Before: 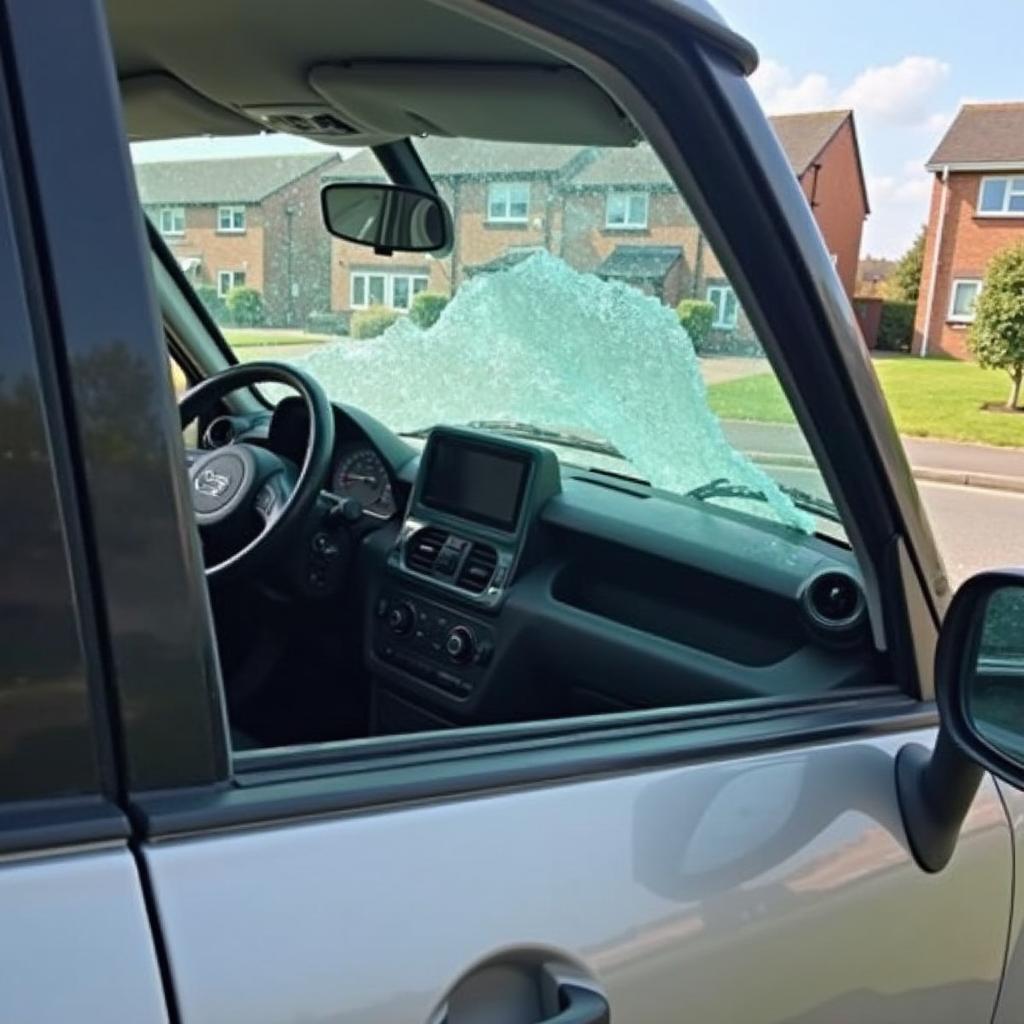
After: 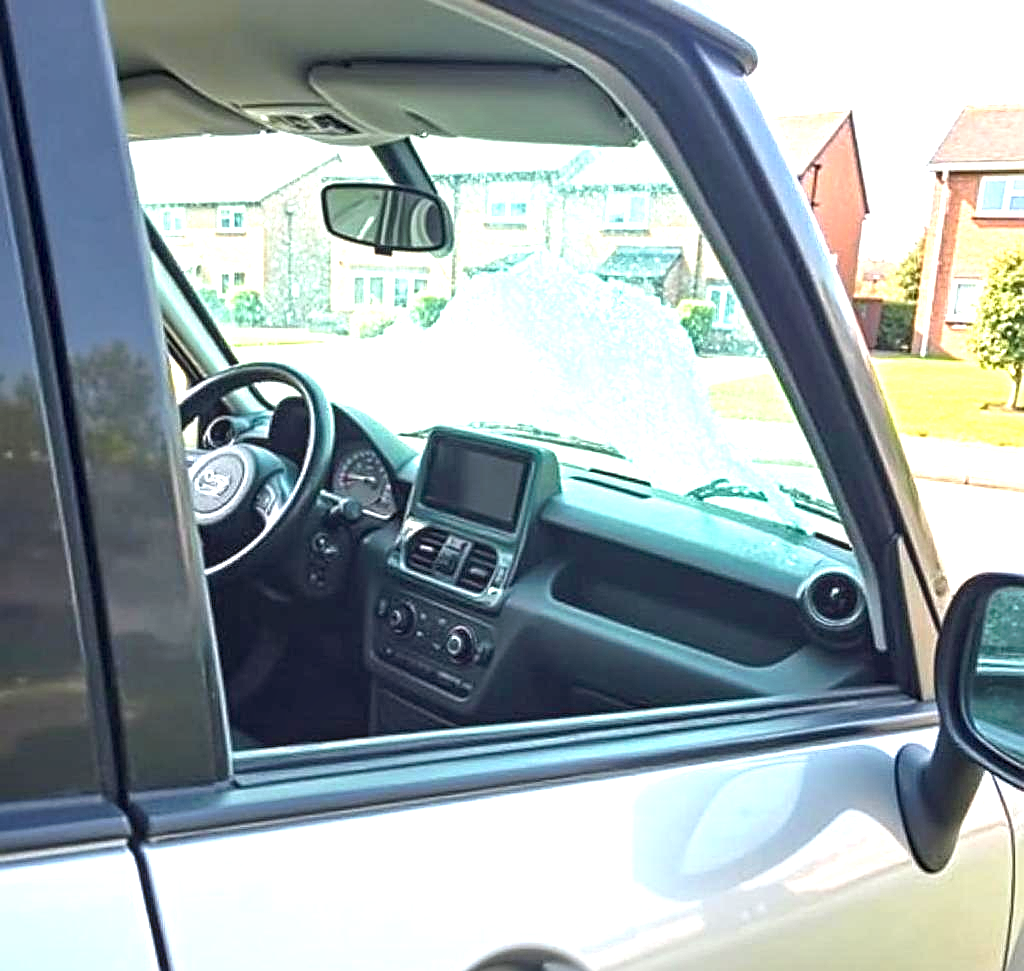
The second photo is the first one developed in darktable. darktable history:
sharpen: on, module defaults
exposure: black level correction 0, exposure 1.625 EV, compensate exposure bias true, compensate highlight preservation false
crop and rotate: top 0%, bottom 5.097%
local contrast: detail 130%
tone curve: curves: ch0 [(0, 0) (0.003, 0.013) (0.011, 0.017) (0.025, 0.028) (0.044, 0.049) (0.069, 0.07) (0.1, 0.103) (0.136, 0.143) (0.177, 0.186) (0.224, 0.232) (0.277, 0.282) (0.335, 0.333) (0.399, 0.405) (0.468, 0.477) (0.543, 0.54) (0.623, 0.627) (0.709, 0.709) (0.801, 0.798) (0.898, 0.902) (1, 1)], preserve colors none
